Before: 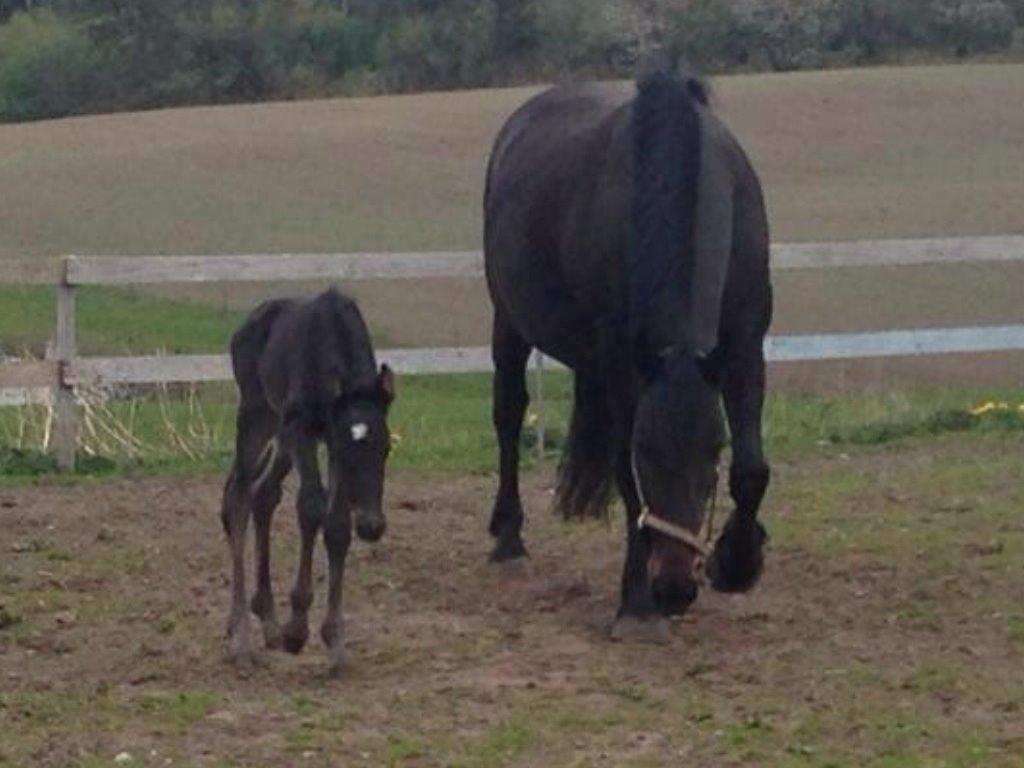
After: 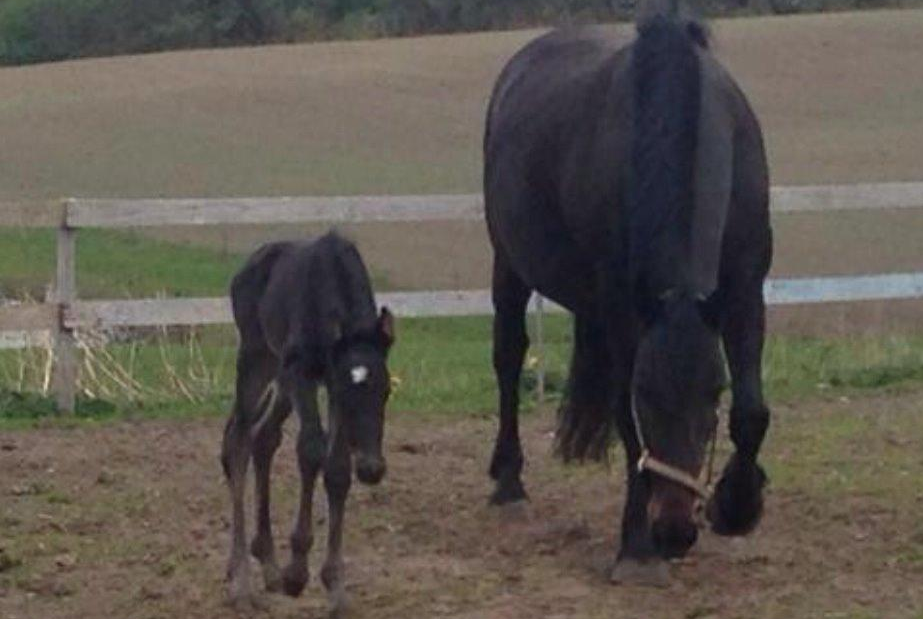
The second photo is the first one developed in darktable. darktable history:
crop: top 7.432%, right 9.794%, bottom 11.948%
